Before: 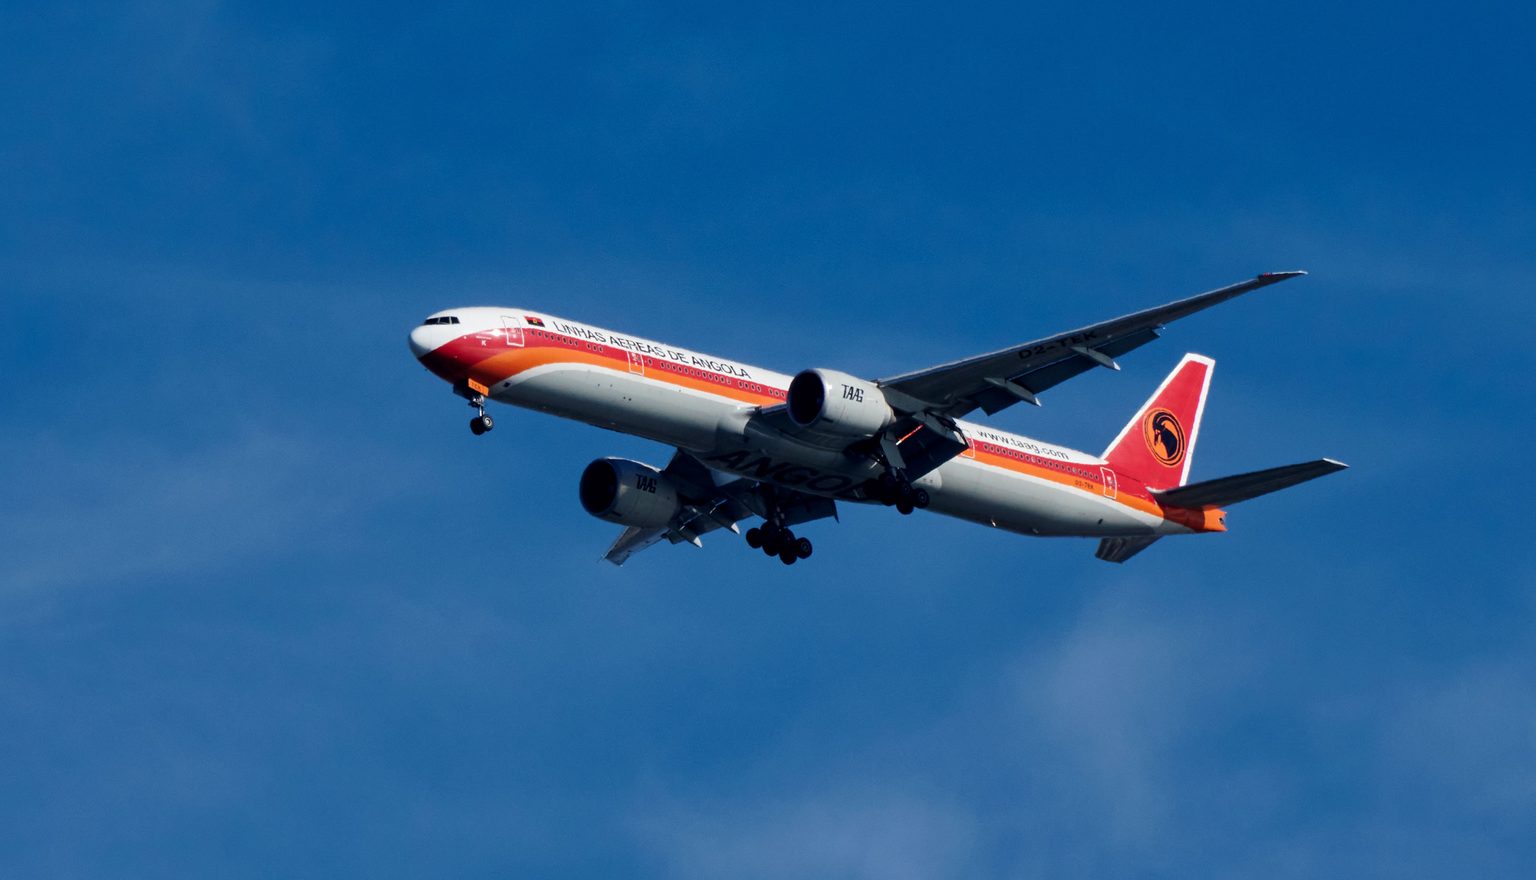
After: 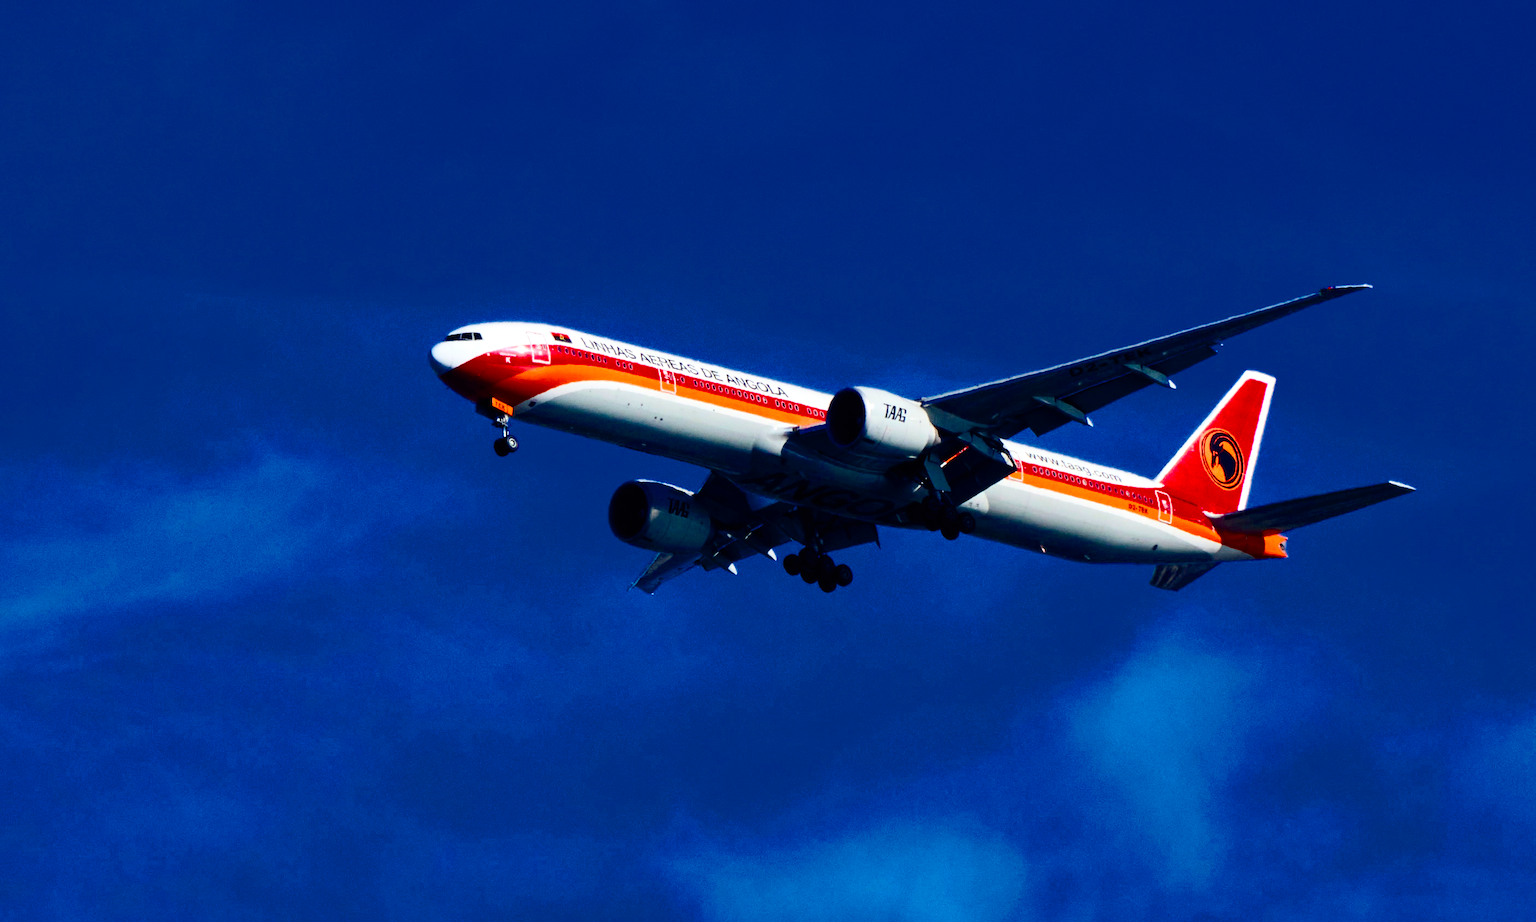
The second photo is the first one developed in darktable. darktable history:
contrast brightness saturation: contrast 0.232, brightness 0.105, saturation 0.294
color balance rgb: global offset › hue 170.86°, perceptual saturation grading › global saturation 40.954%, perceptual saturation grading › highlights -50.608%, perceptual saturation grading › shadows 31.191%, perceptual brilliance grading › global brilliance 11.629%, saturation formula JzAzBz (2021)
crop: right 4.504%, bottom 0.039%
